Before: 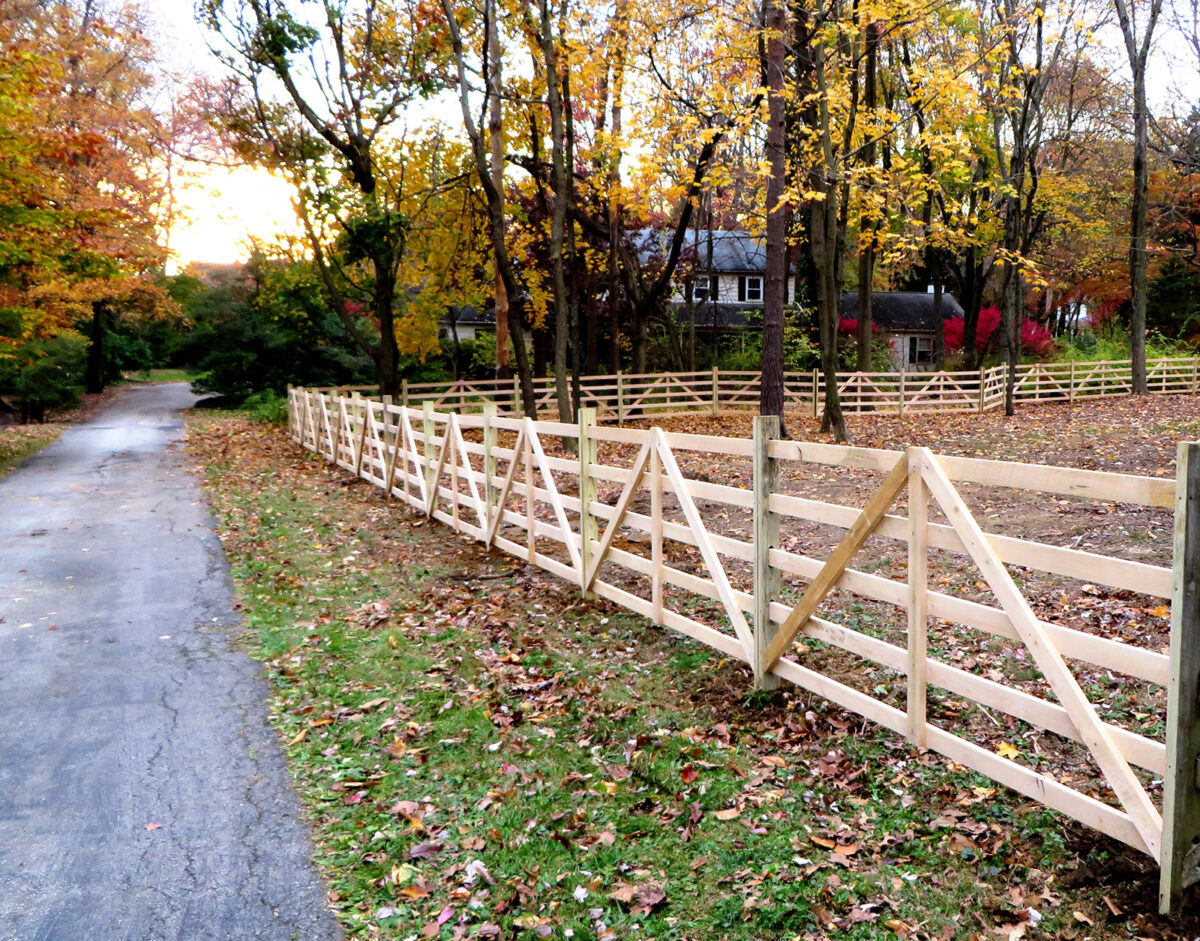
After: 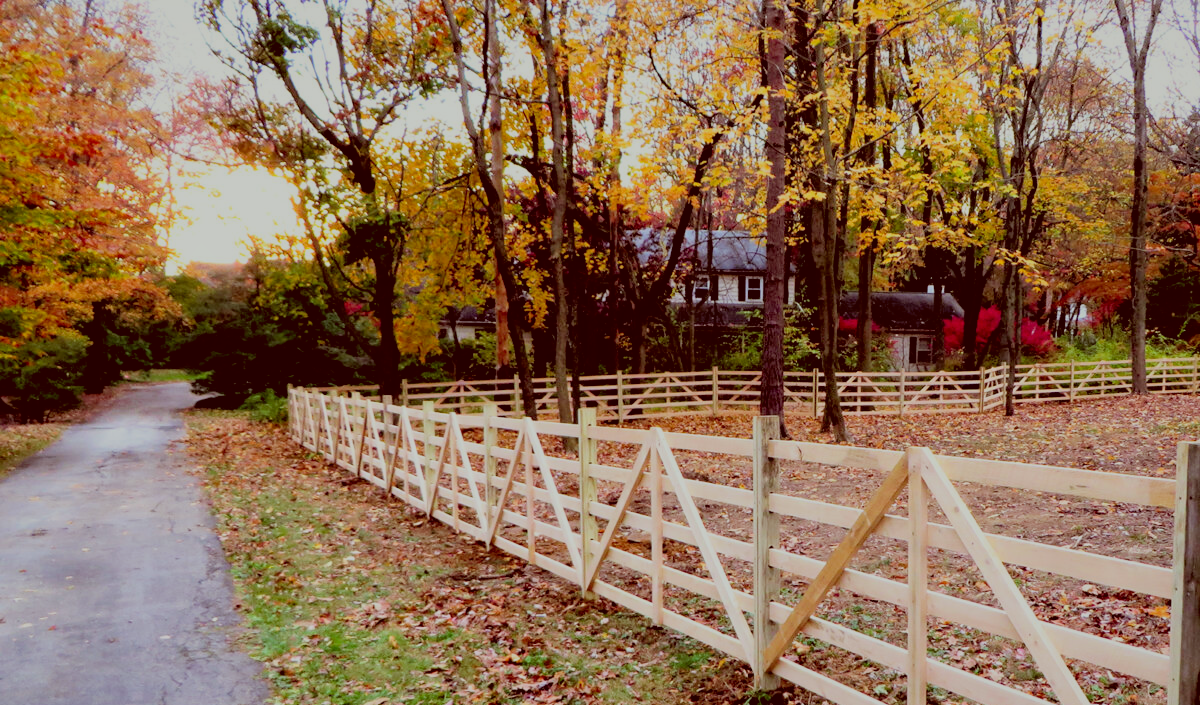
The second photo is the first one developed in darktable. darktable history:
color correction: highlights a* -7.23, highlights b* -0.161, shadows a* 20.08, shadows b* 11.73
shadows and highlights: on, module defaults
filmic rgb: black relative exposure -7.65 EV, white relative exposure 4.56 EV, hardness 3.61
crop: bottom 24.988%
